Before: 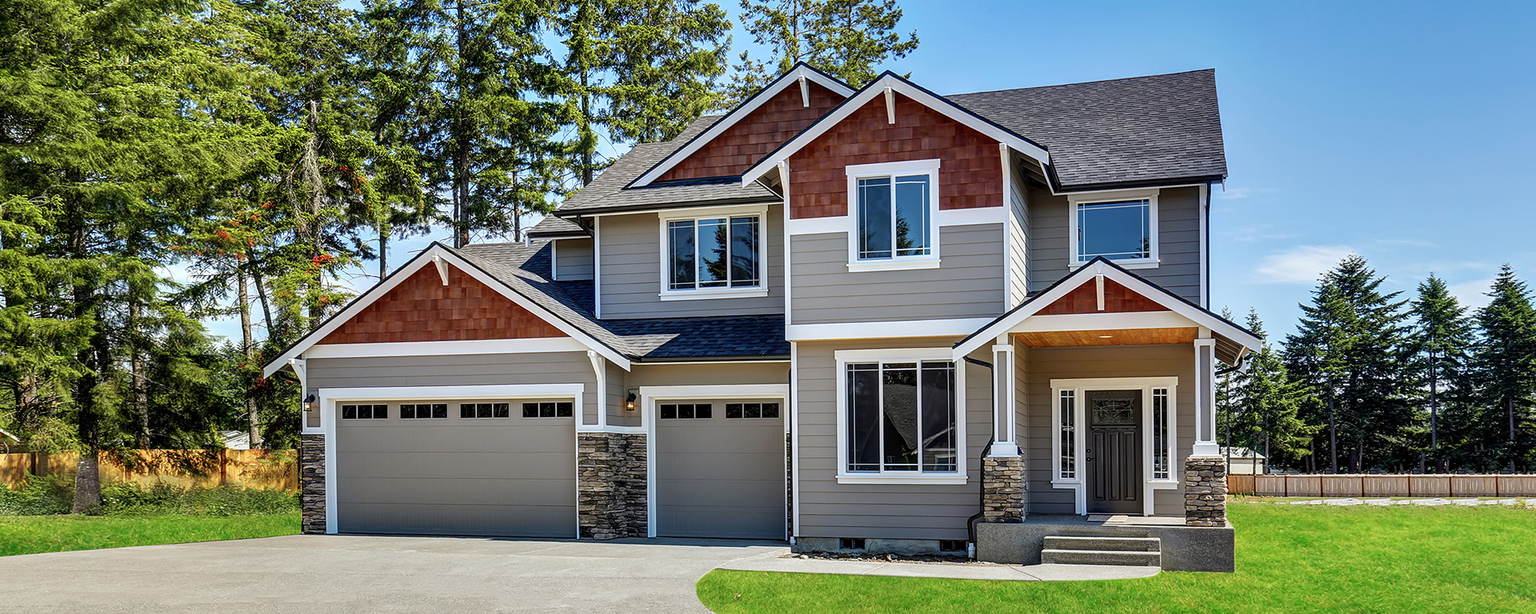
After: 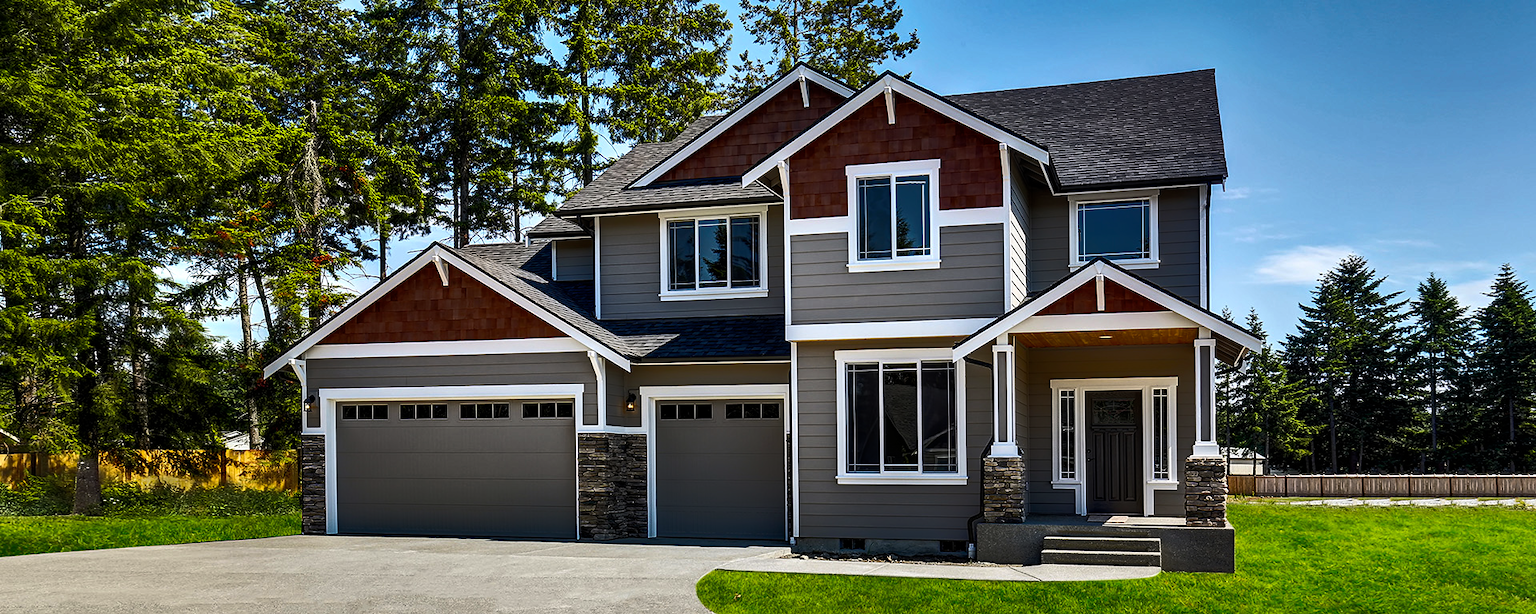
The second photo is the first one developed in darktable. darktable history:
color balance rgb: highlights gain › chroma 0.175%, highlights gain › hue 331.68°, perceptual saturation grading › global saturation 29.954%, perceptual brilliance grading › highlights 1.731%, perceptual brilliance grading › mid-tones -49.842%, perceptual brilliance grading › shadows -49.662%, contrast 4.904%
